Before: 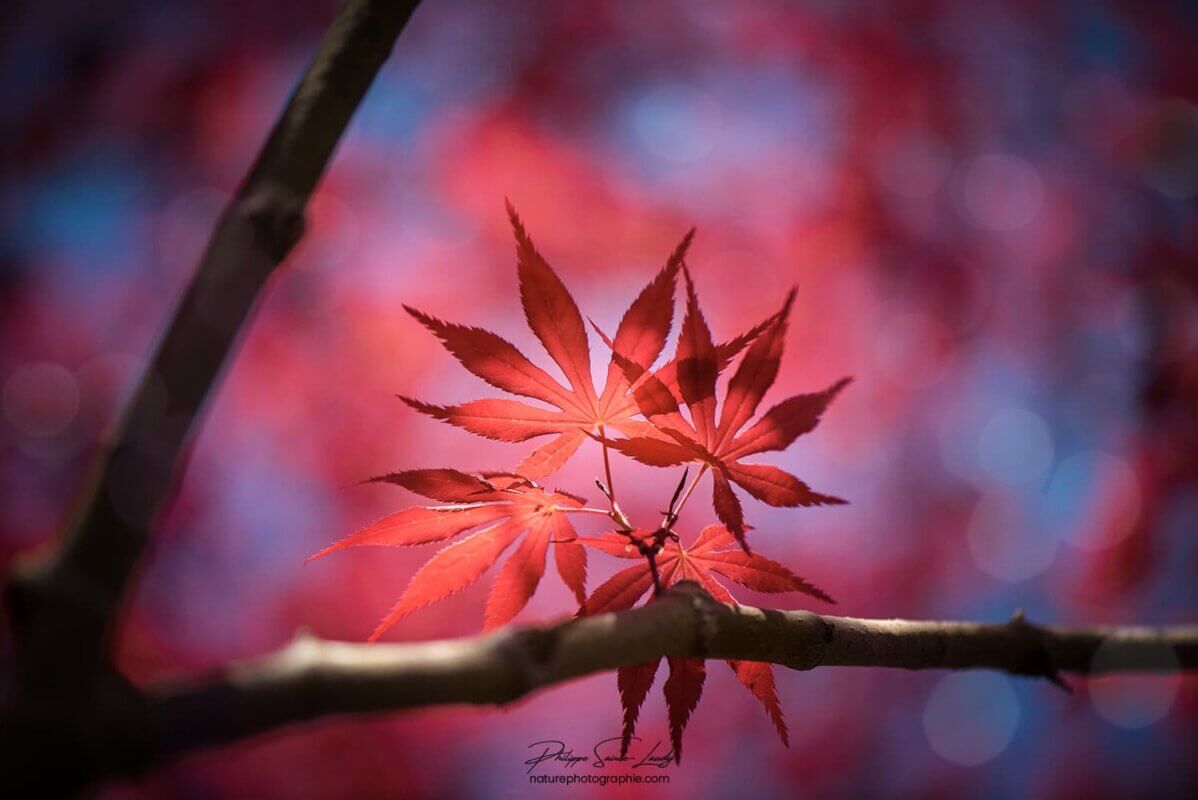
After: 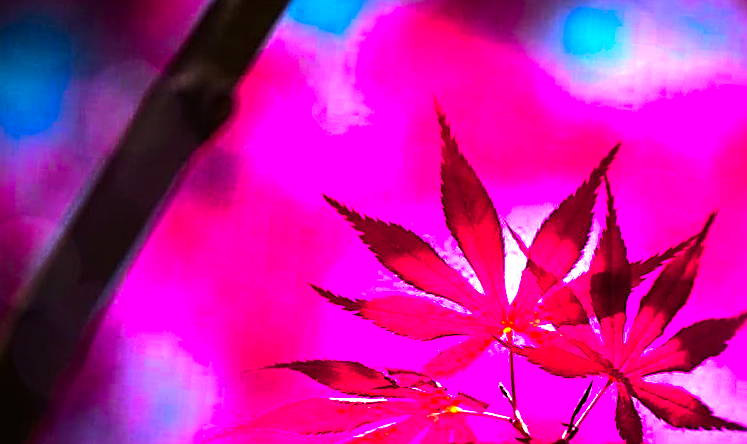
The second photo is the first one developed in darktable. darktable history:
tone equalizer: -8 EV -0.75 EV, -7 EV -0.7 EV, -6 EV -0.6 EV, -5 EV -0.4 EV, -3 EV 0.4 EV, -2 EV 0.6 EV, -1 EV 0.7 EV, +0 EV 0.75 EV, edges refinement/feathering 500, mask exposure compensation -1.57 EV, preserve details no
sharpen: amount 0.6
crop and rotate: angle -4.99°, left 2.122%, top 6.945%, right 27.566%, bottom 30.519%
color balance rgb: linear chroma grading › highlights 100%, linear chroma grading › global chroma 23.41%, perceptual saturation grading › global saturation 35.38%, hue shift -10.68°, perceptual brilliance grading › highlights 47.25%, perceptual brilliance grading › mid-tones 22.2%, perceptual brilliance grading › shadows -5.93%
